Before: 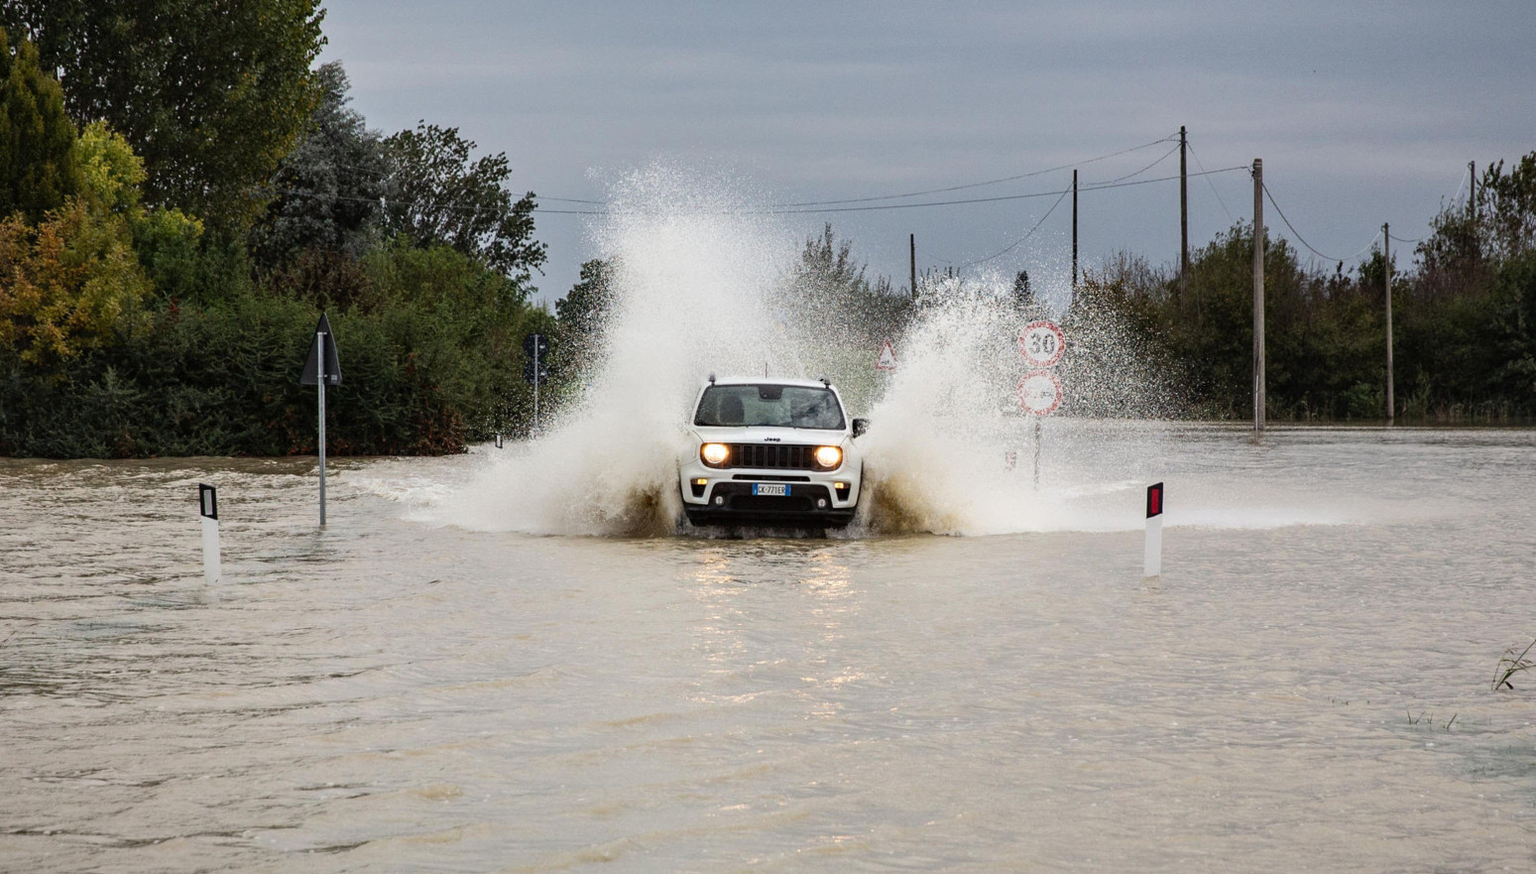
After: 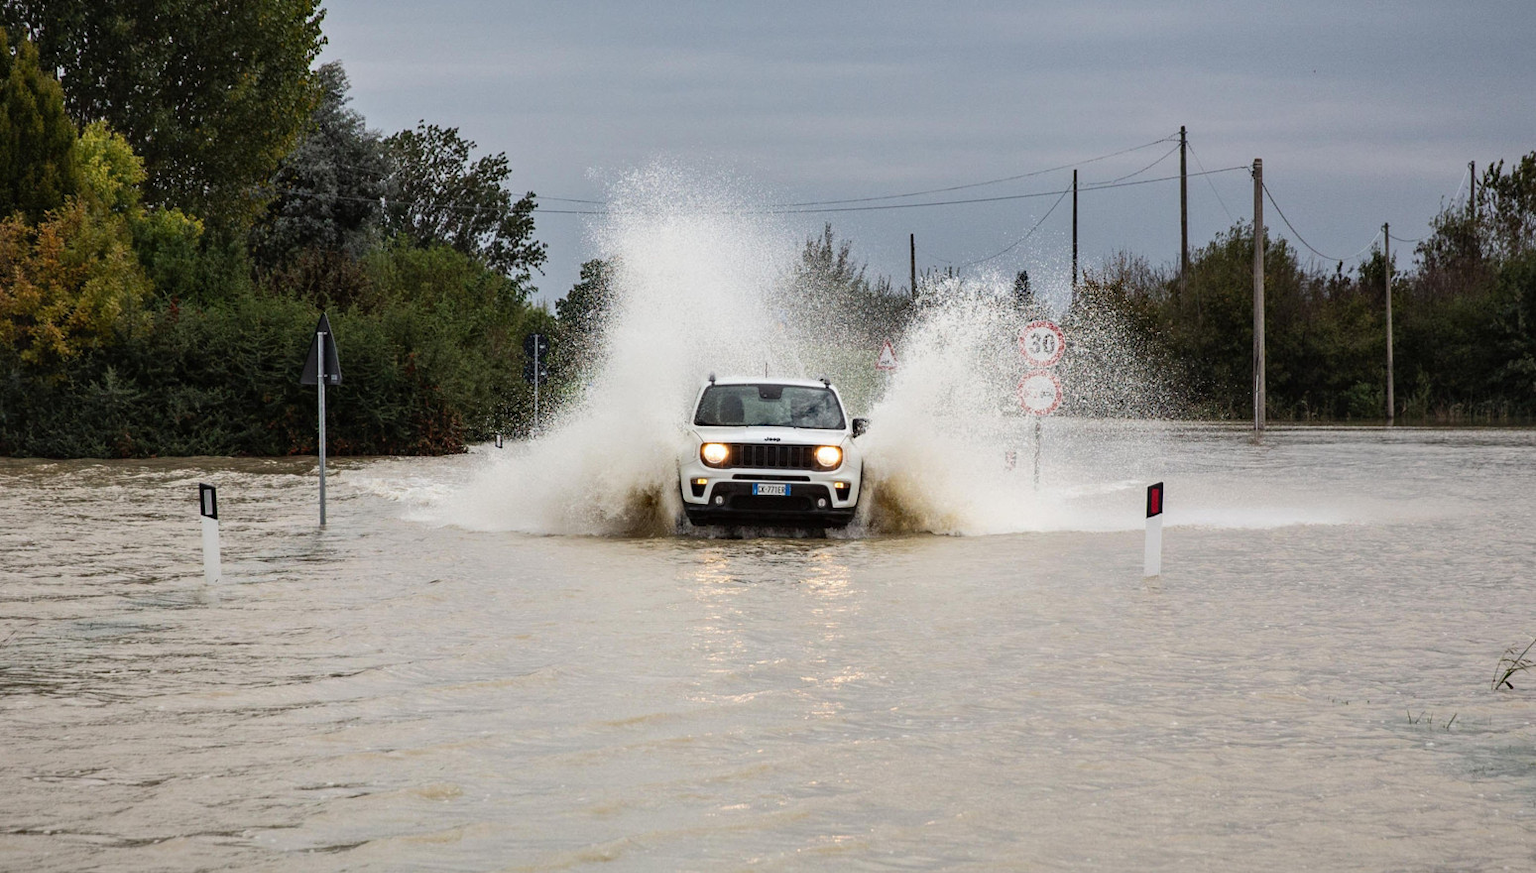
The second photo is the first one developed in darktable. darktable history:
levels: mode automatic, levels [0.026, 0.507, 0.987]
